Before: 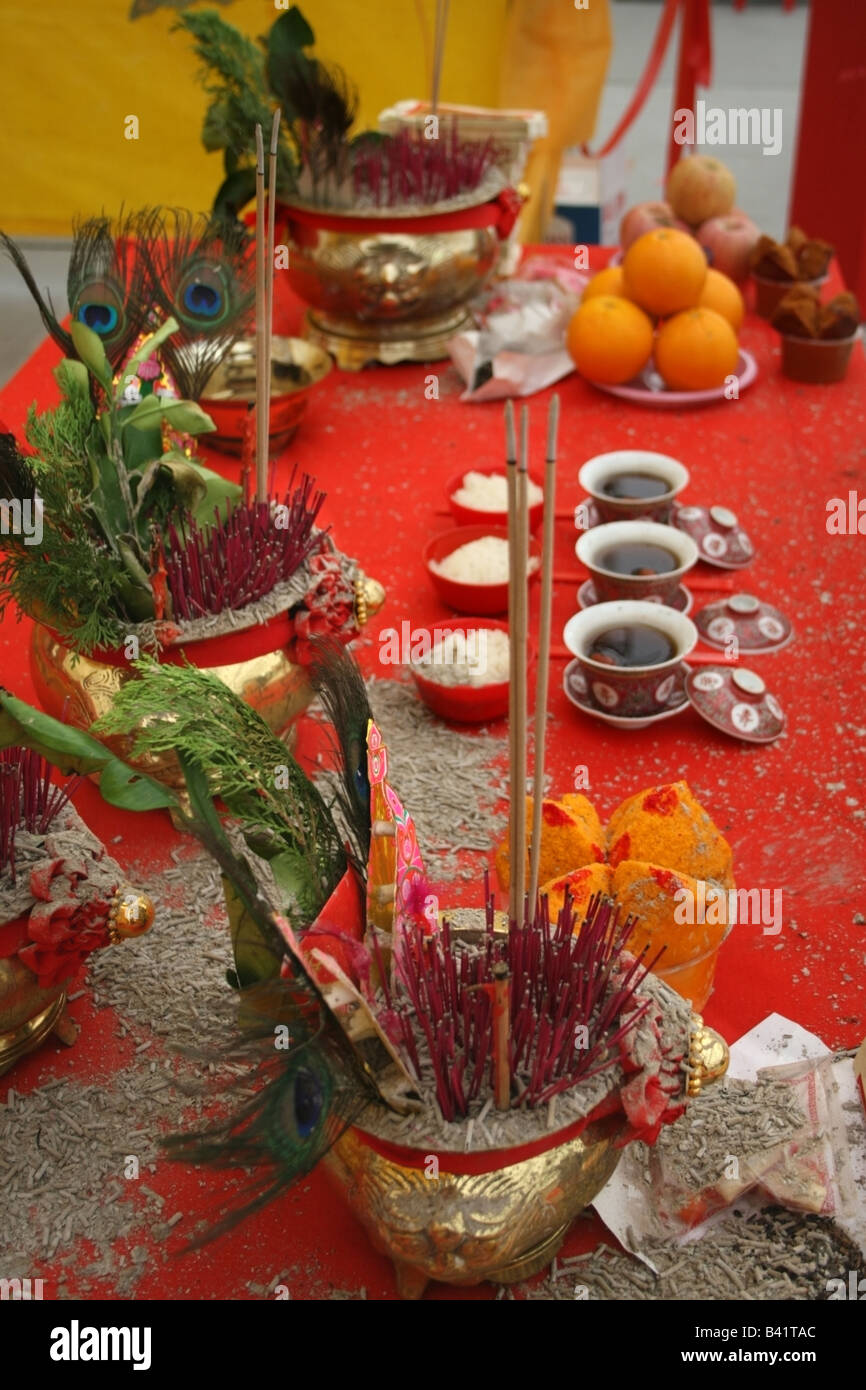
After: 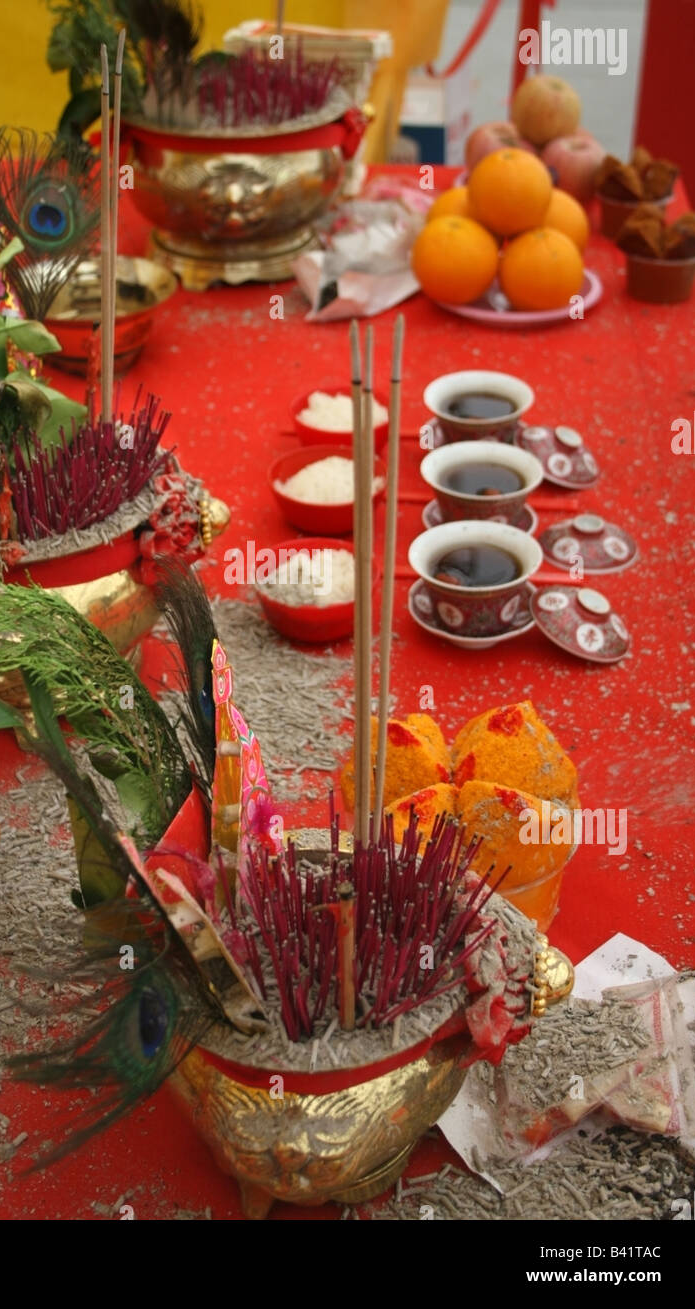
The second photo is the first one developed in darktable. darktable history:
white balance: emerald 1
crop and rotate: left 17.959%, top 5.771%, right 1.742%
